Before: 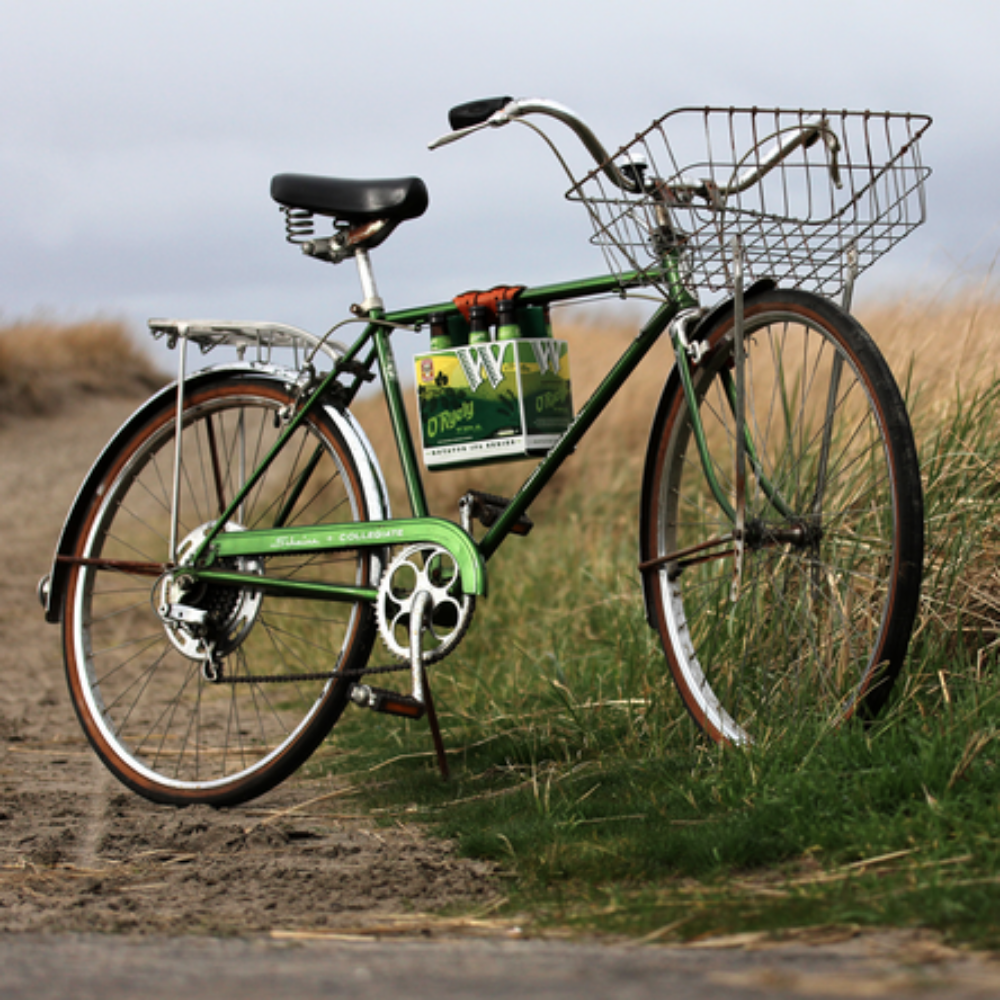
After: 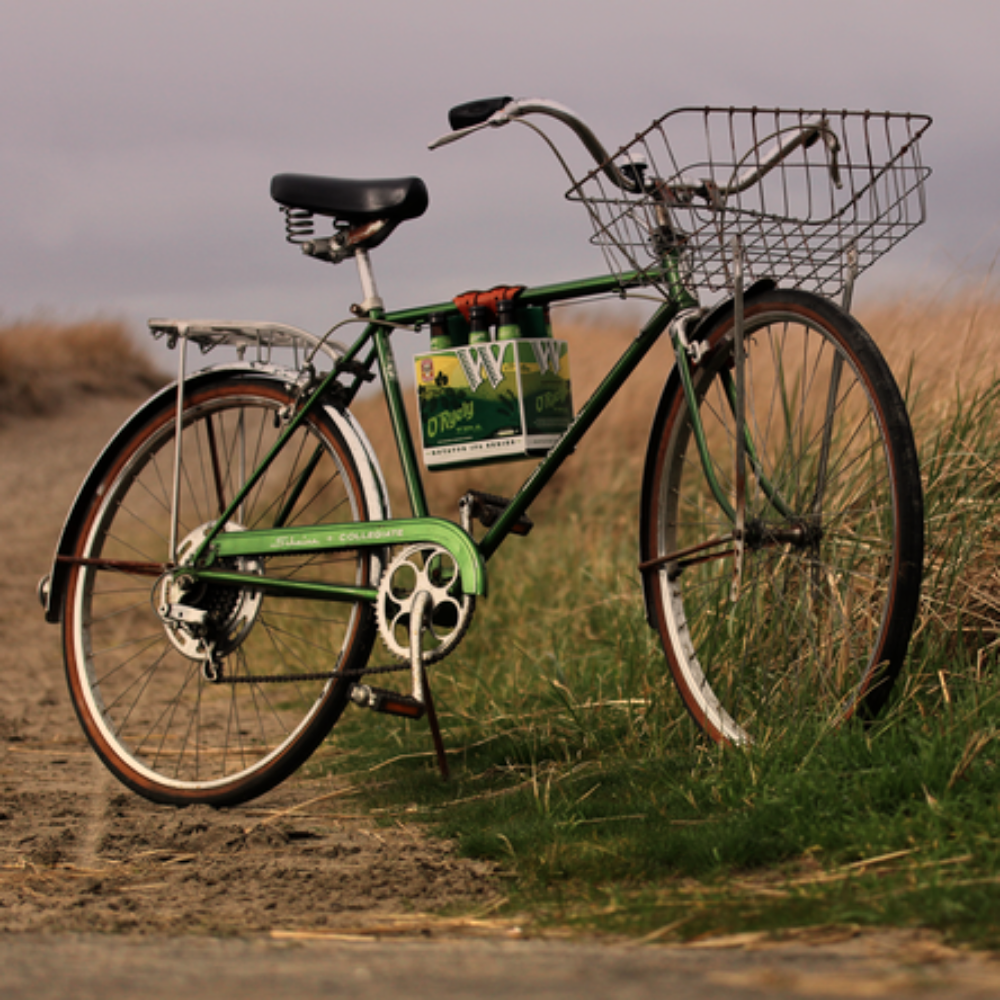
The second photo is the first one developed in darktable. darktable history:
exposure: exposure -0.177 EV, compensate highlight preservation false
white balance: red 1.123, blue 0.83
graduated density: hue 238.83°, saturation 50%
